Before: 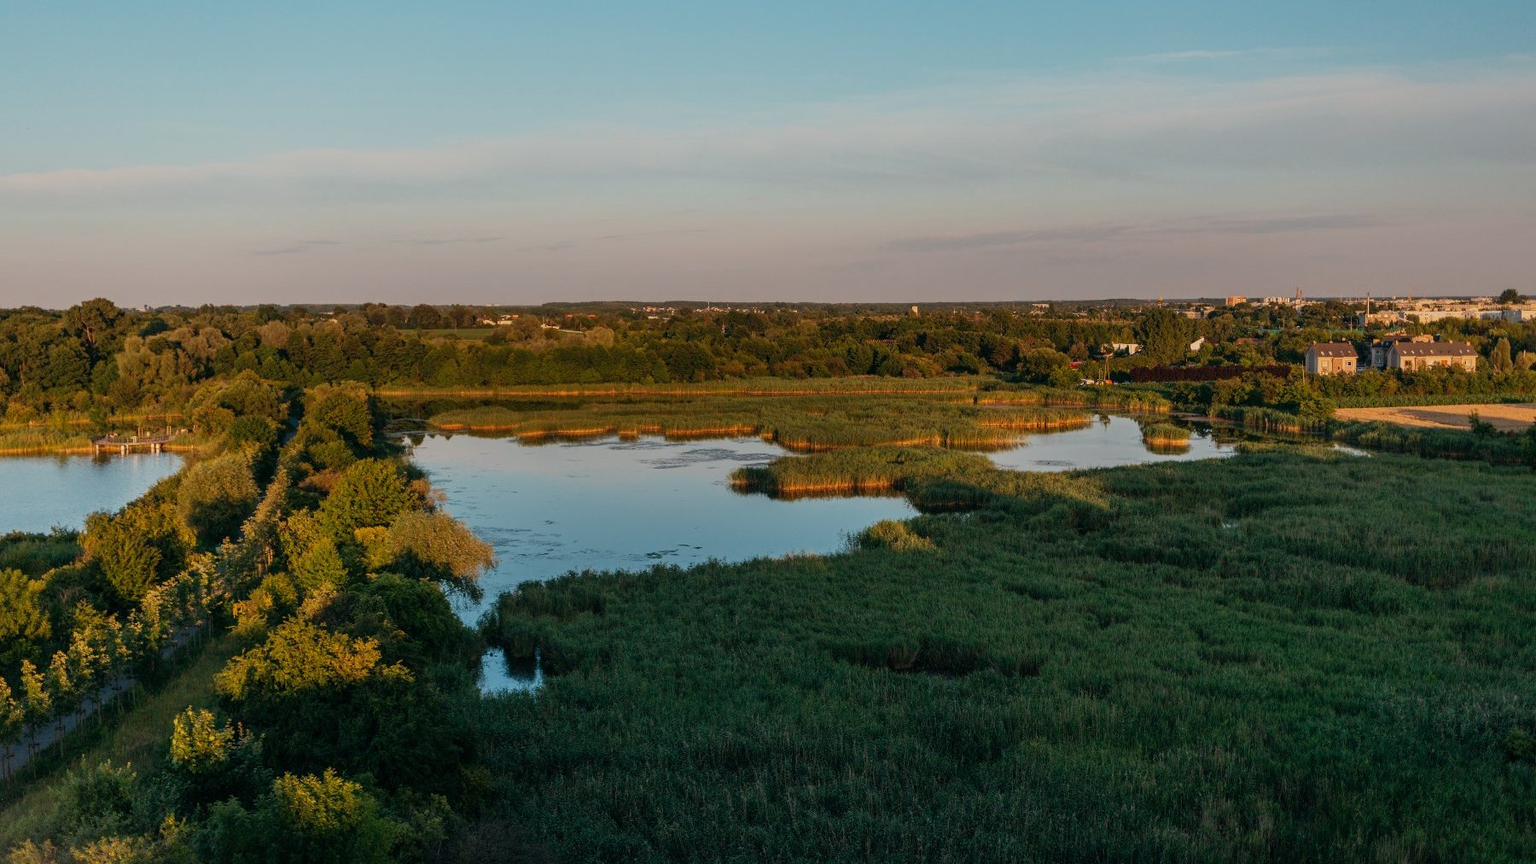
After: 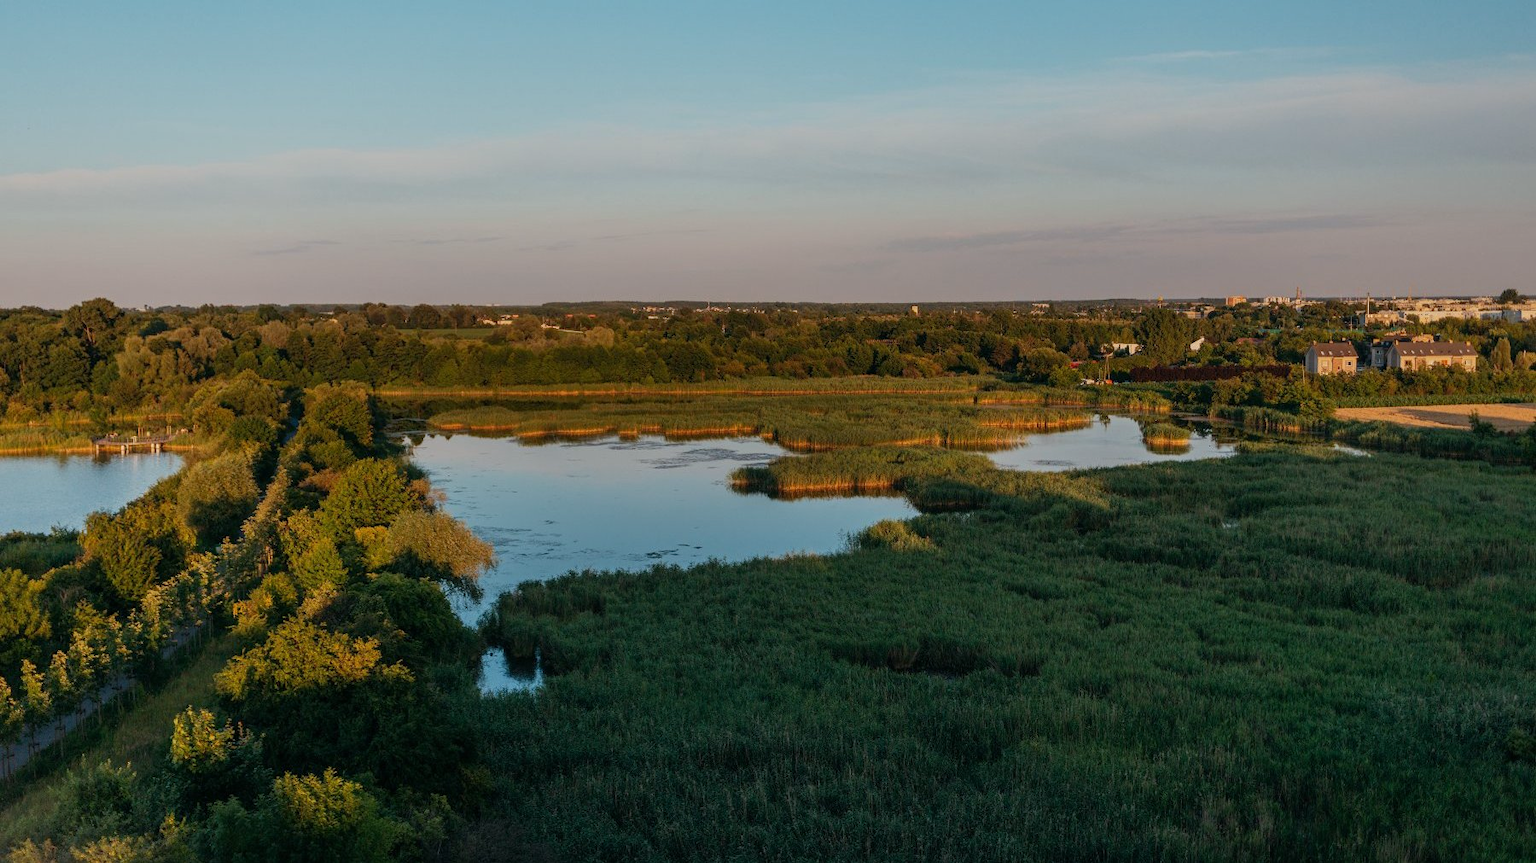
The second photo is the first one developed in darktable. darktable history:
white balance: red 0.982, blue 1.018
exposure: exposure -0.04 EV, compensate highlight preservation false
